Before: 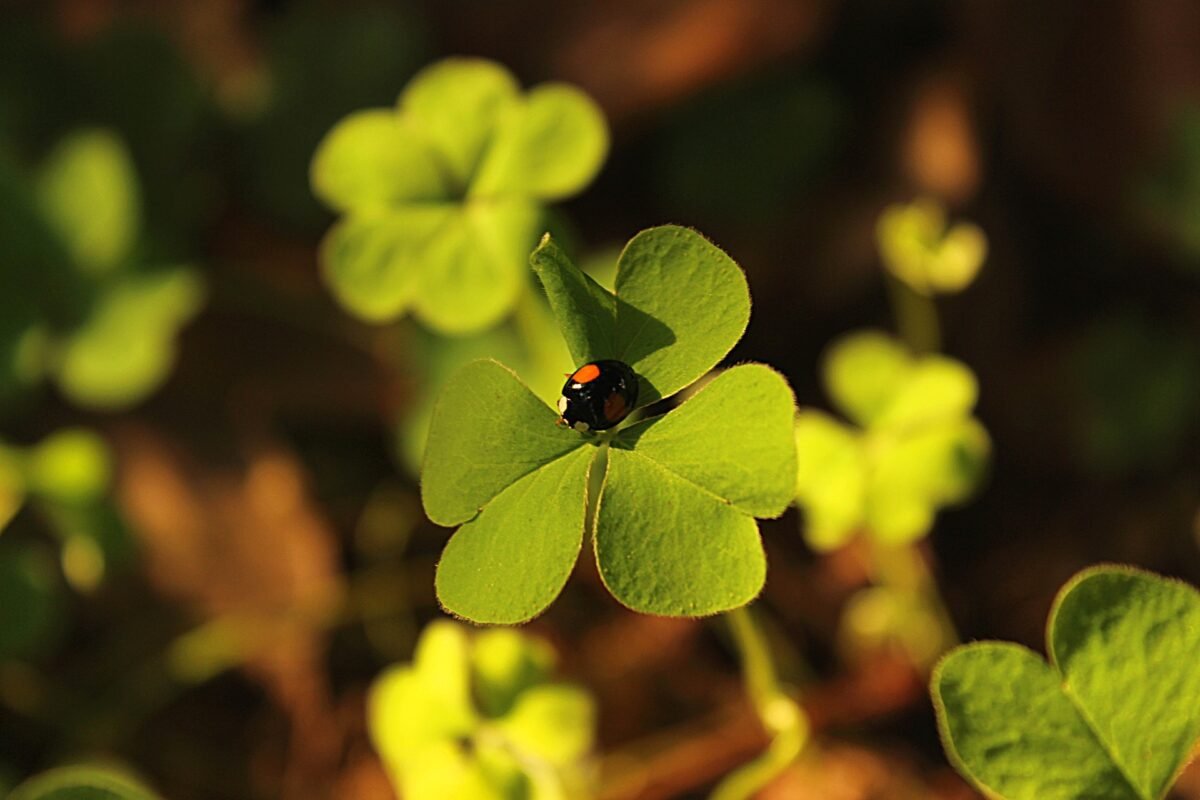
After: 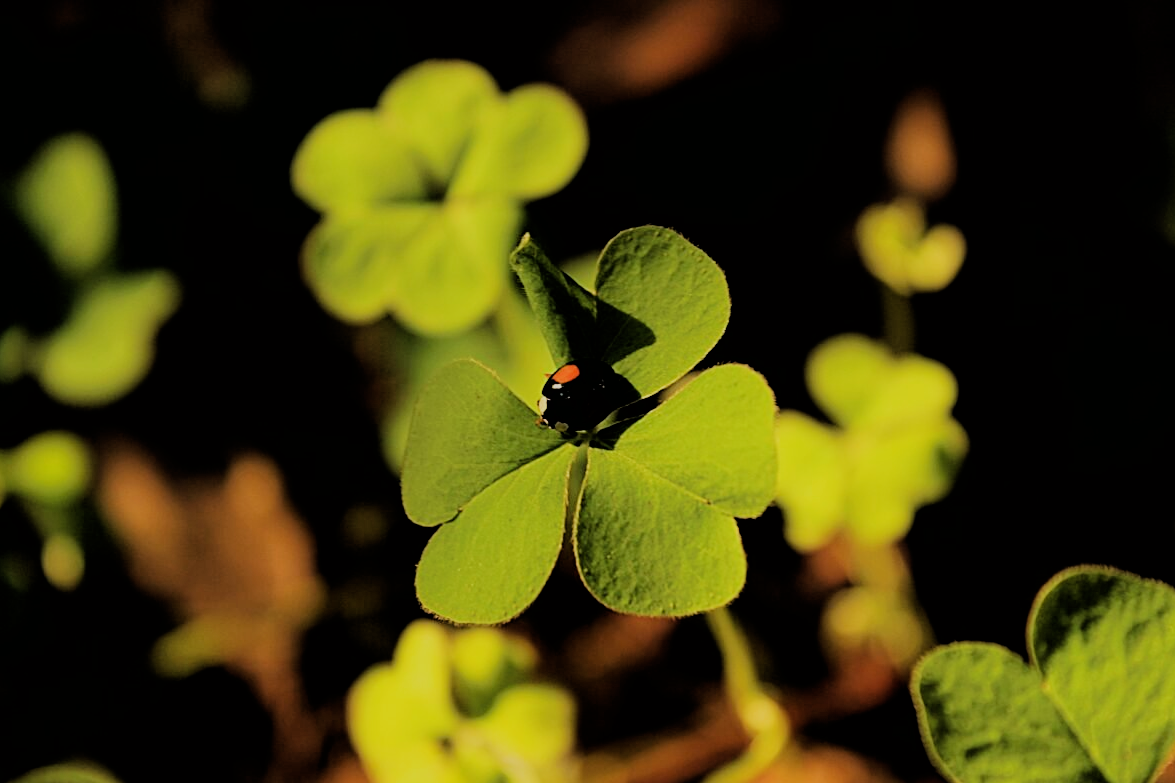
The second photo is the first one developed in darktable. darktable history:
filmic rgb: black relative exposure -3.21 EV, white relative exposure 7.02 EV, hardness 1.46, contrast 1.35
crop: left 1.743%, right 0.268%, bottom 2.011%
